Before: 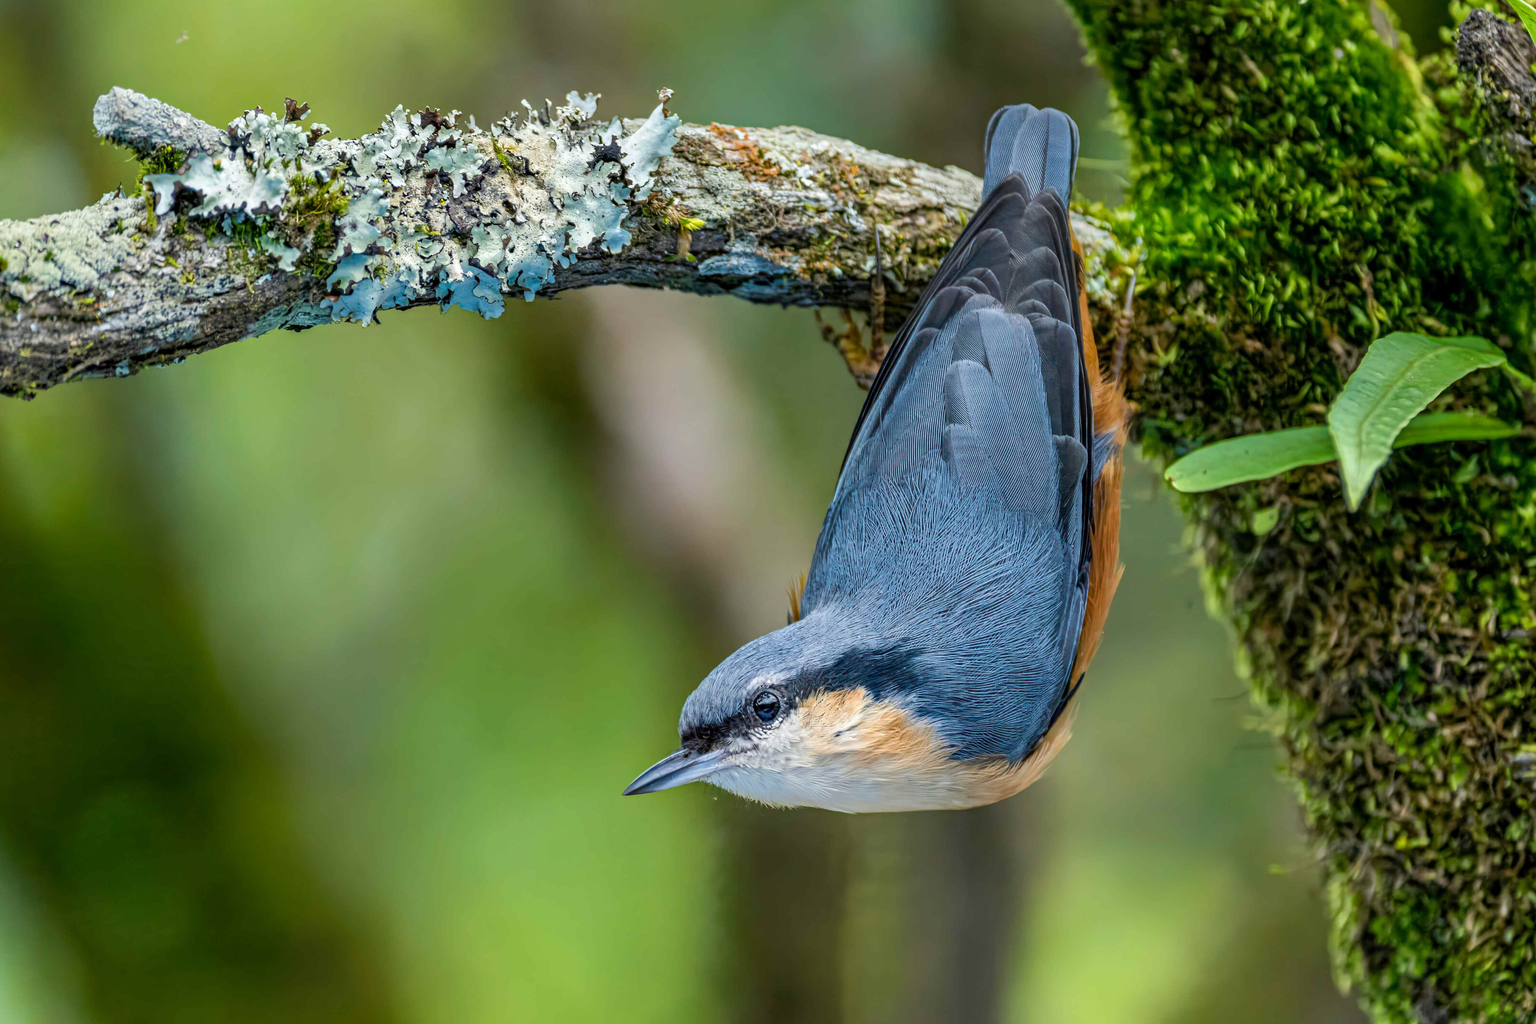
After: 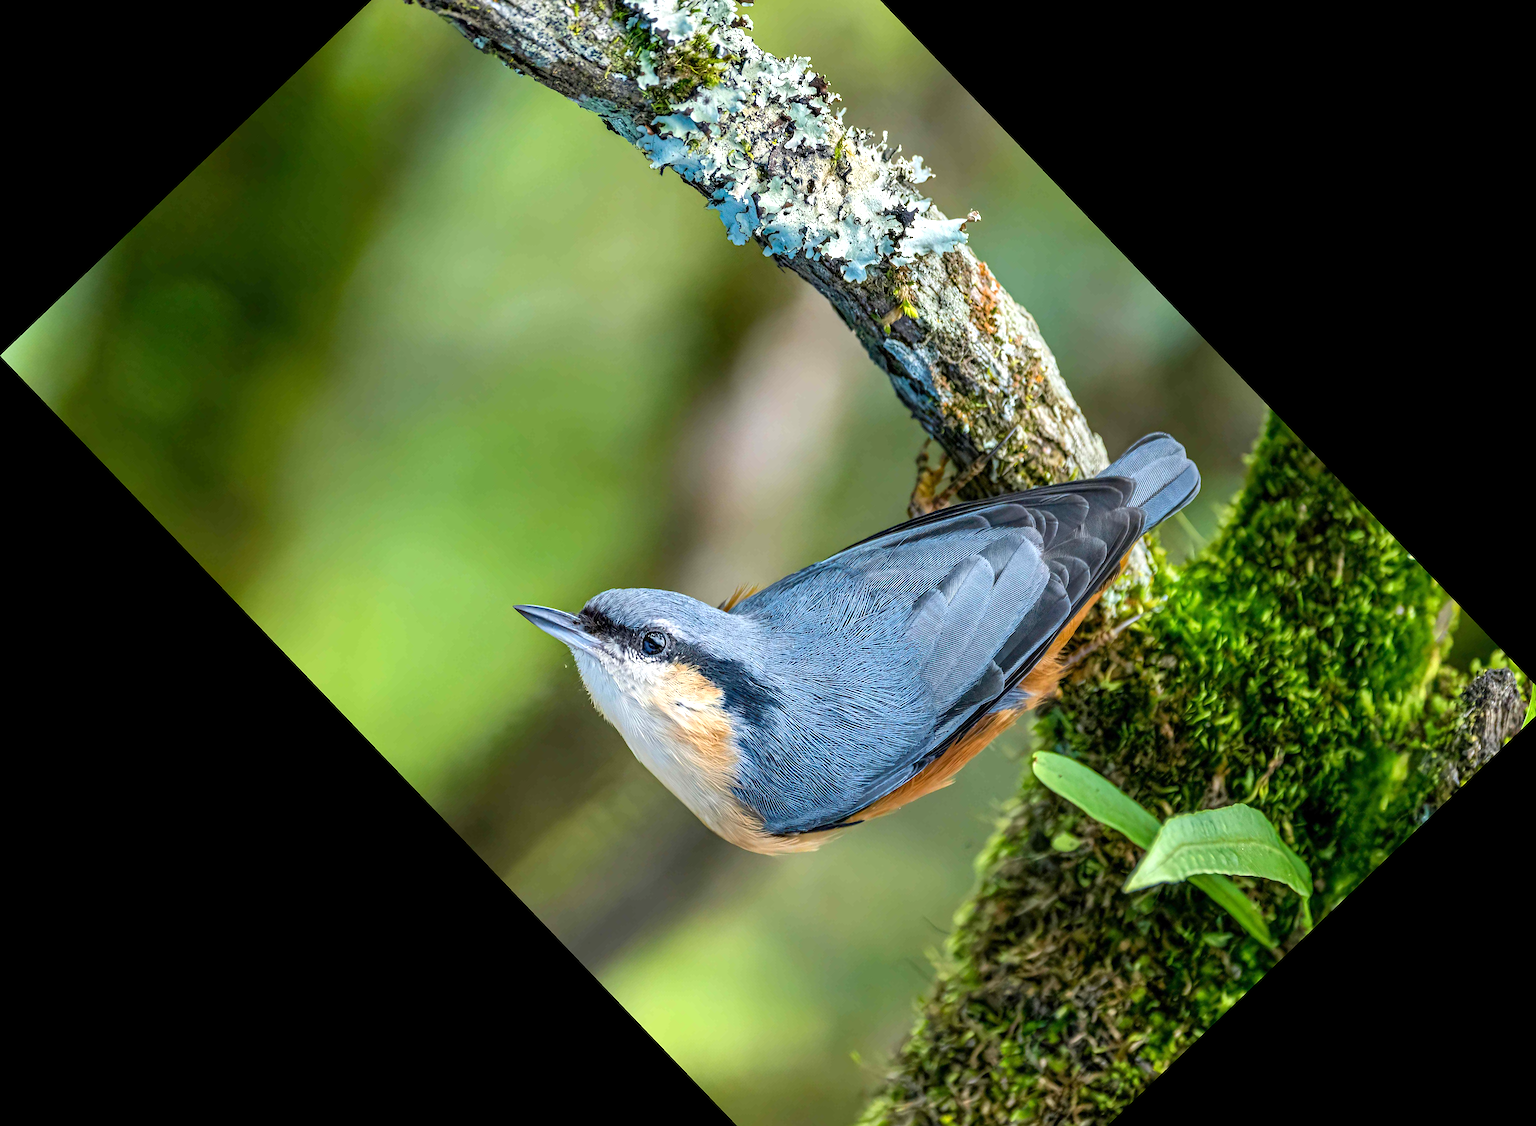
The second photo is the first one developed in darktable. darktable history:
sharpen: on, module defaults
crop and rotate: angle -46.26°, top 16.234%, right 0.912%, bottom 11.704%
exposure: exposure 0.496 EV, compensate highlight preservation false
